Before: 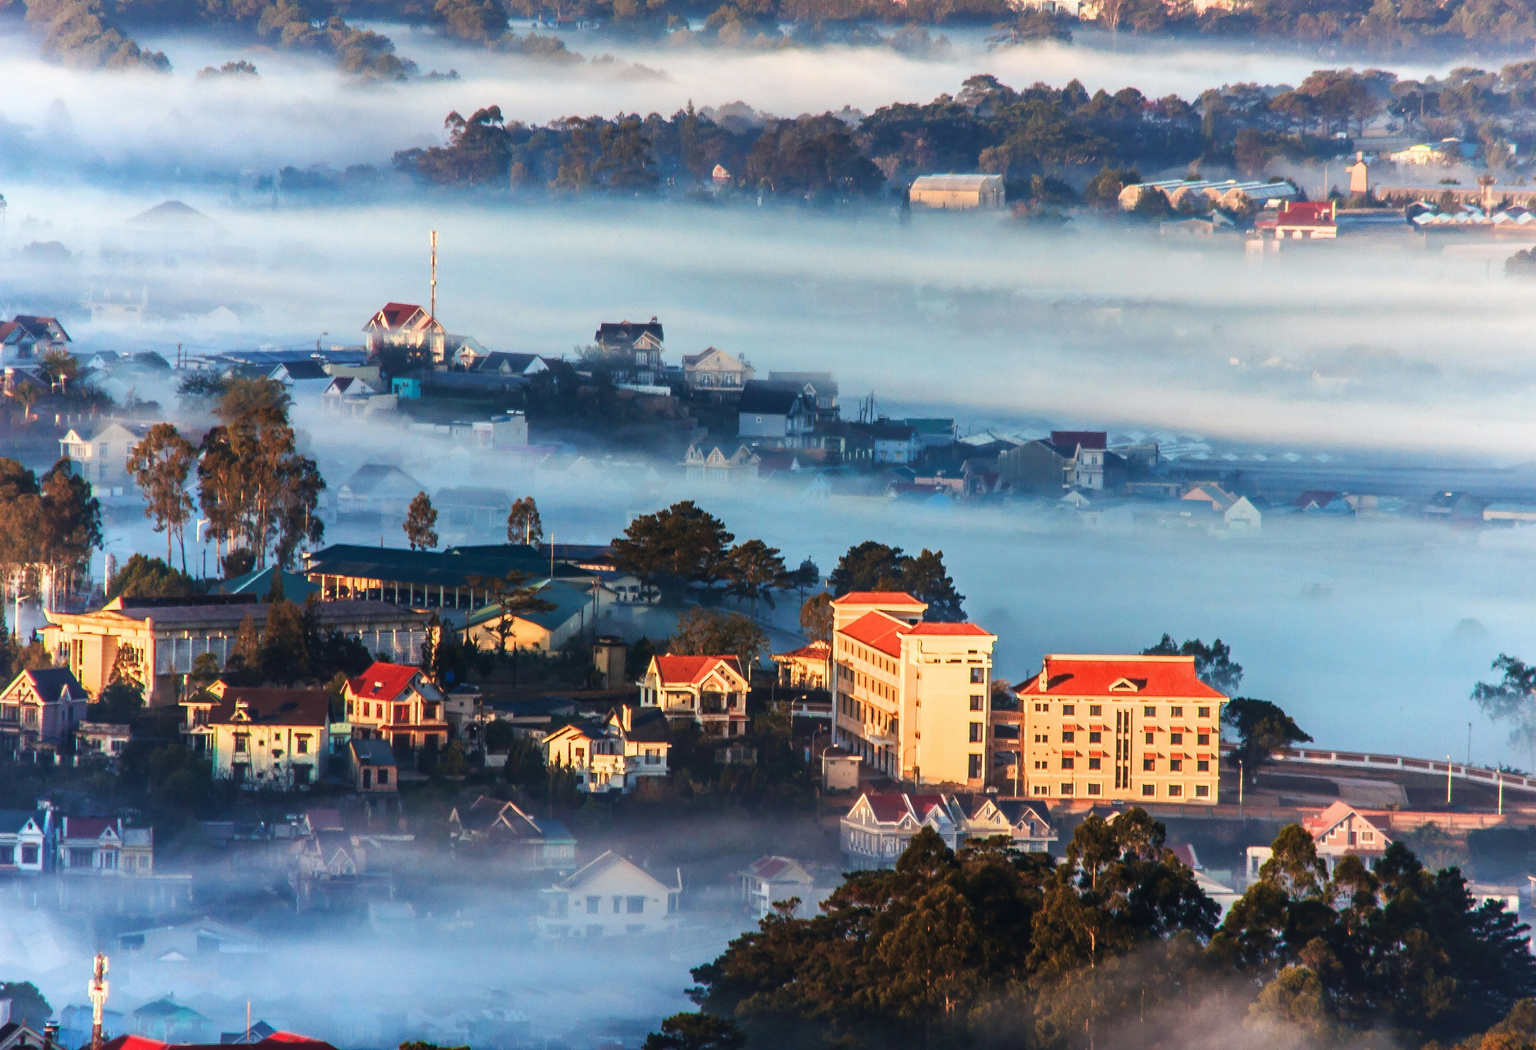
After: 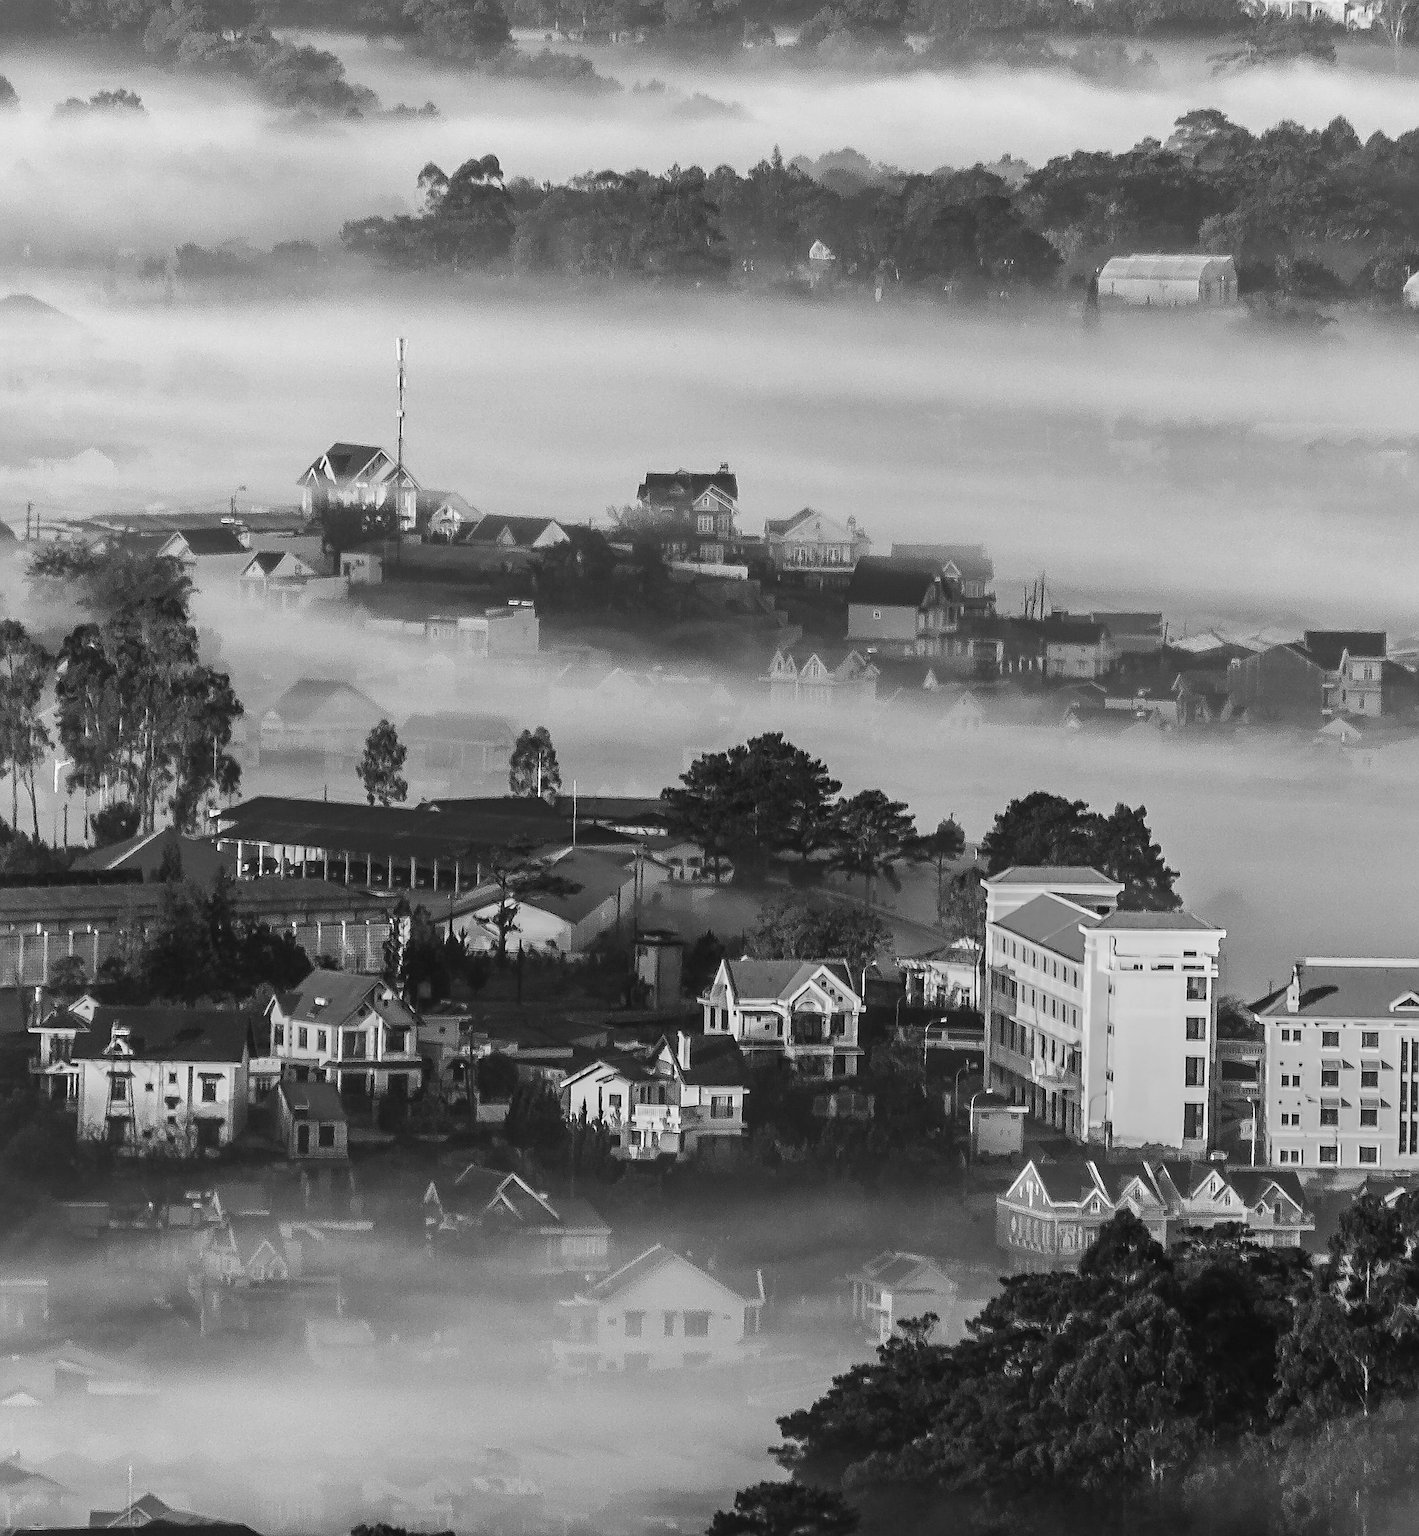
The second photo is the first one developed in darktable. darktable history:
crop: left 10.398%, right 26.429%
color calibration: output gray [0.267, 0.423, 0.261, 0], x 0.37, y 0.382, temperature 4312.32 K
sharpen: on, module defaults
shadows and highlights: shadows 25.07, highlights -25.01
